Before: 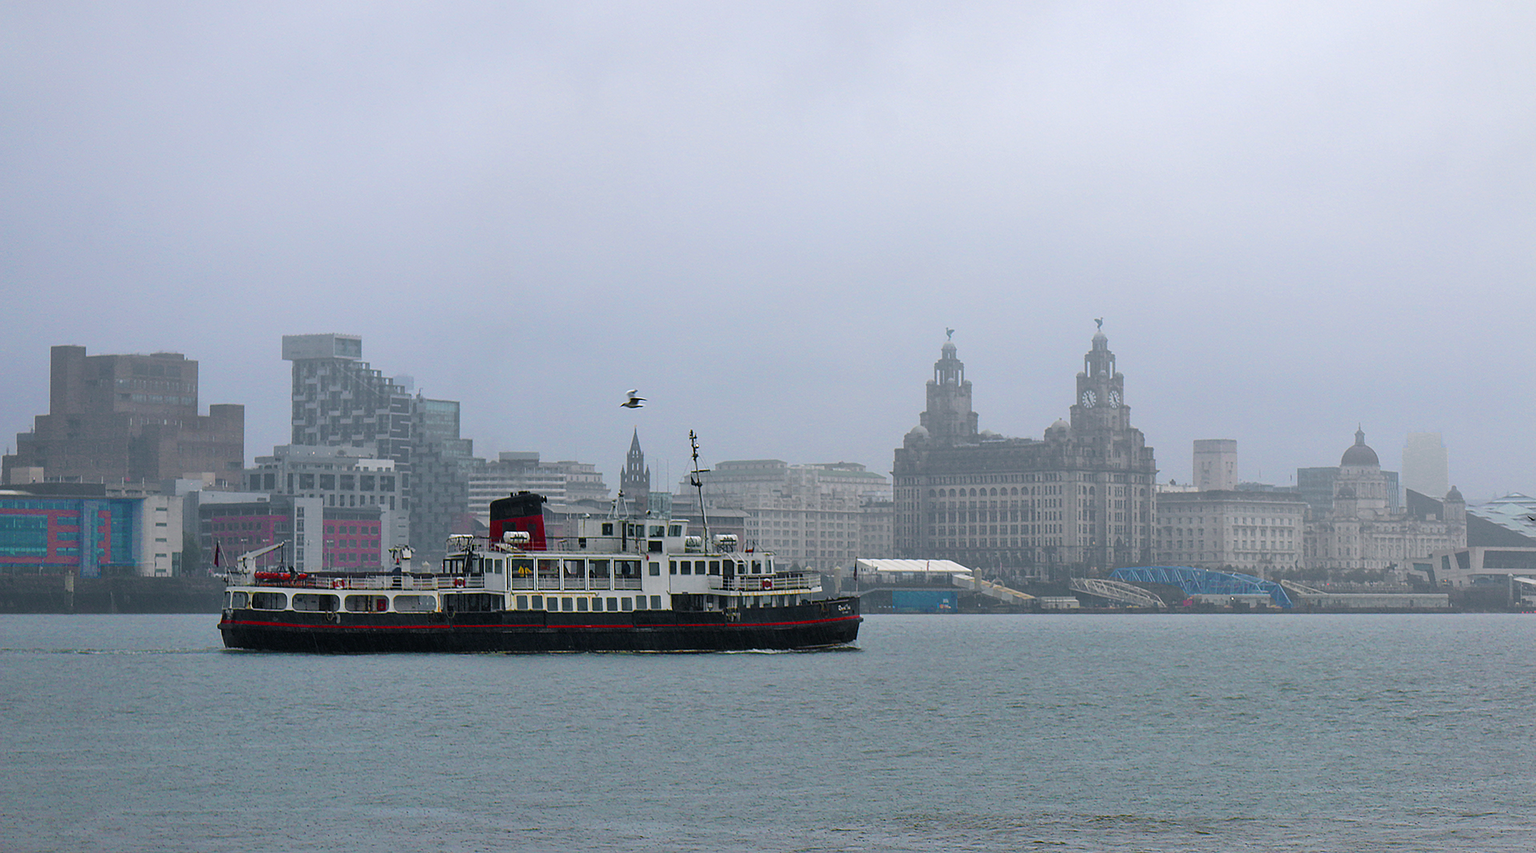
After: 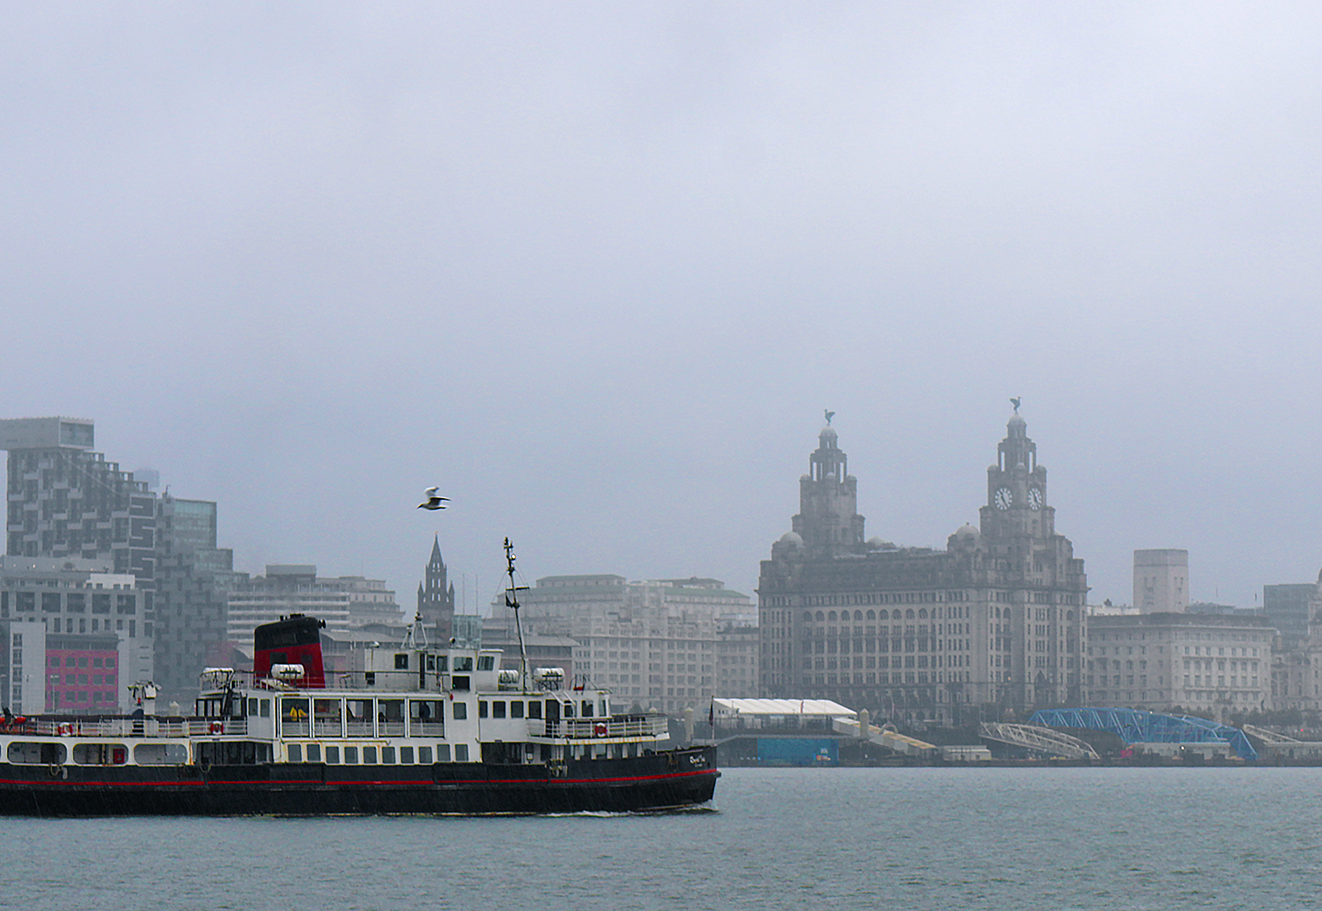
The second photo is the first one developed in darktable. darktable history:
crop: left 18.679%, right 12.416%, bottom 14.456%
